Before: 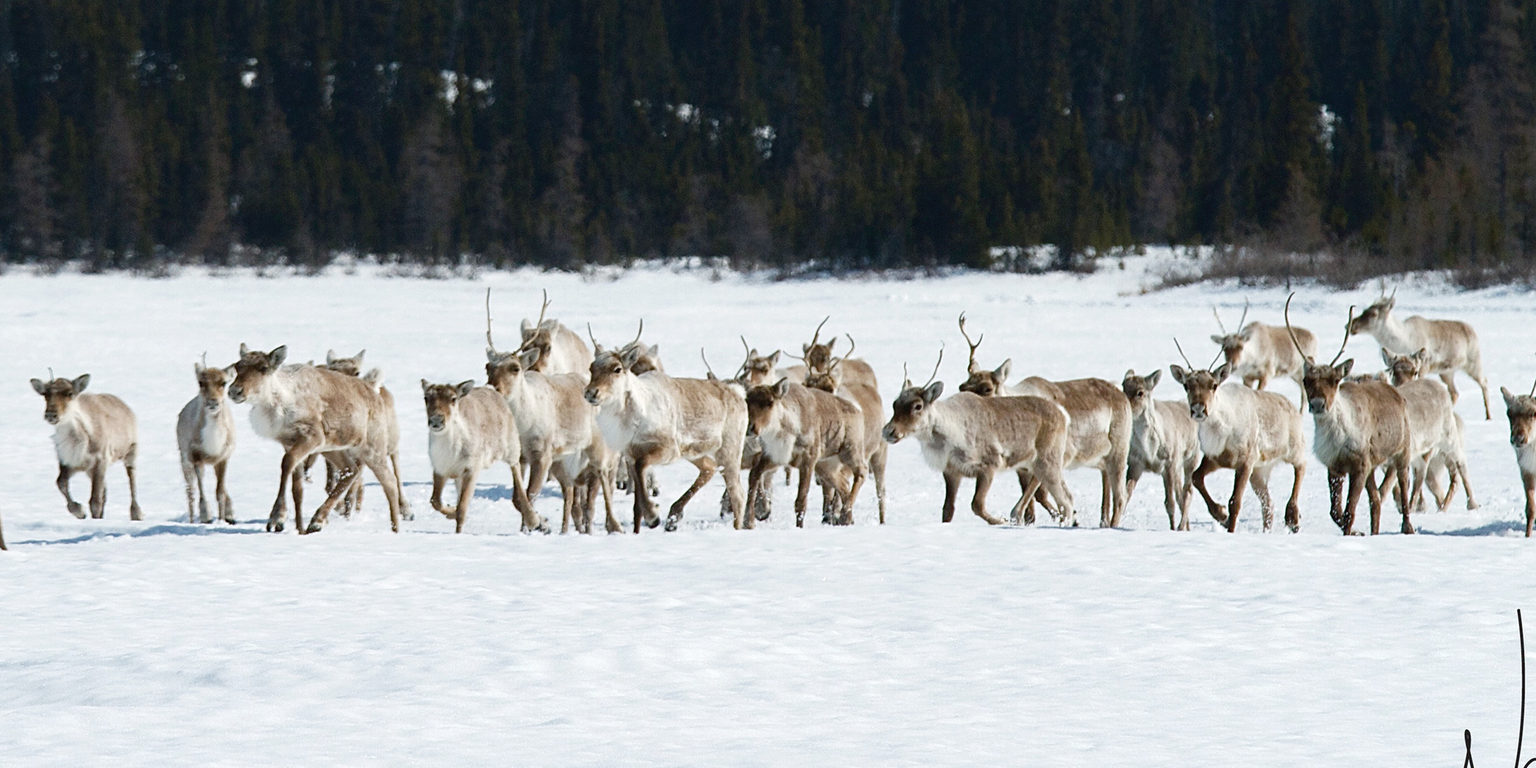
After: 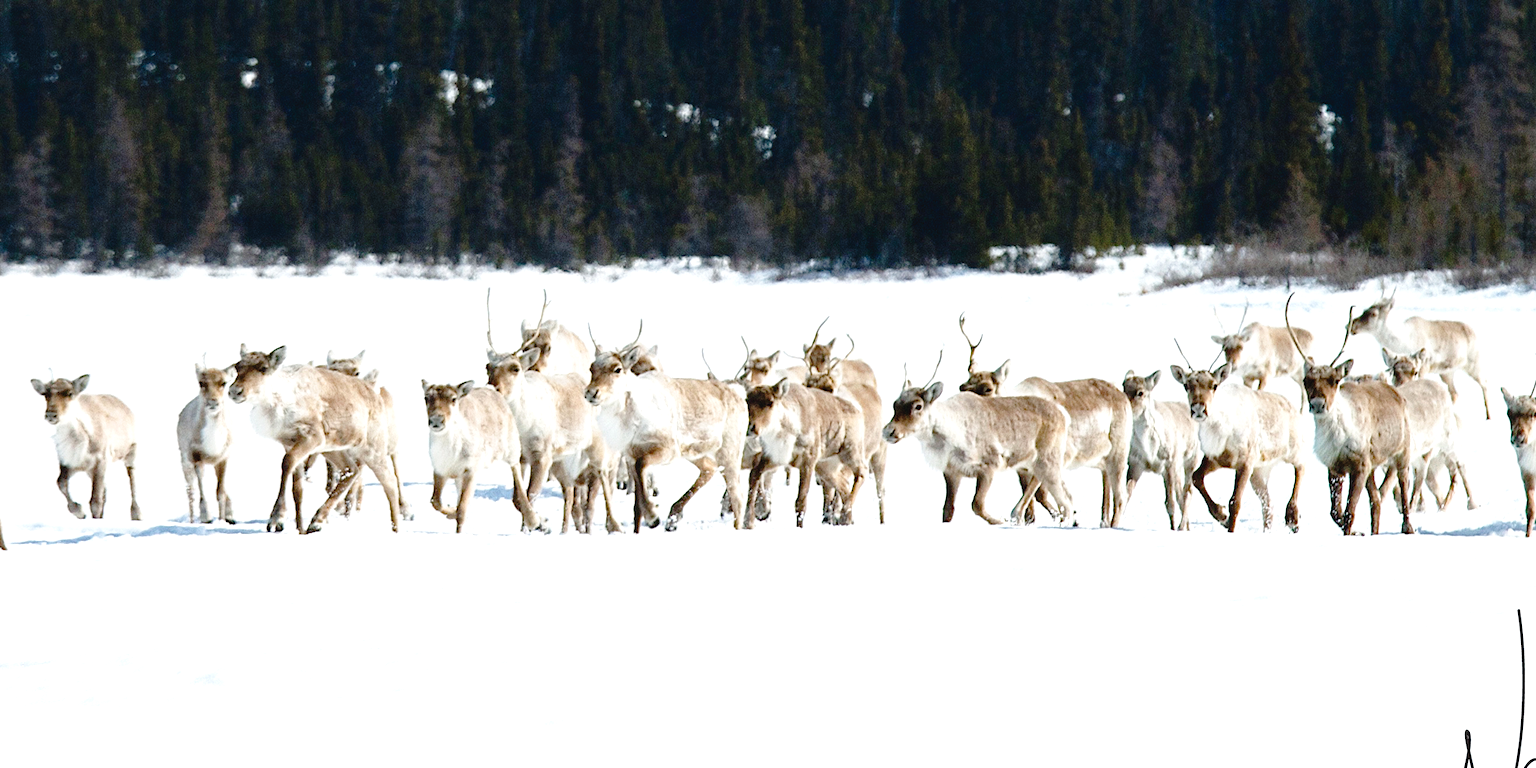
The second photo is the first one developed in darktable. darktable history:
tone curve: curves: ch0 [(0, 0) (0.003, 0.025) (0.011, 0.027) (0.025, 0.032) (0.044, 0.037) (0.069, 0.044) (0.1, 0.054) (0.136, 0.084) (0.177, 0.128) (0.224, 0.196) (0.277, 0.281) (0.335, 0.376) (0.399, 0.461) (0.468, 0.534) (0.543, 0.613) (0.623, 0.692) (0.709, 0.77) (0.801, 0.849) (0.898, 0.934) (1, 1)], preserve colors none
exposure: exposure 0.654 EV, compensate exposure bias true, compensate highlight preservation false
